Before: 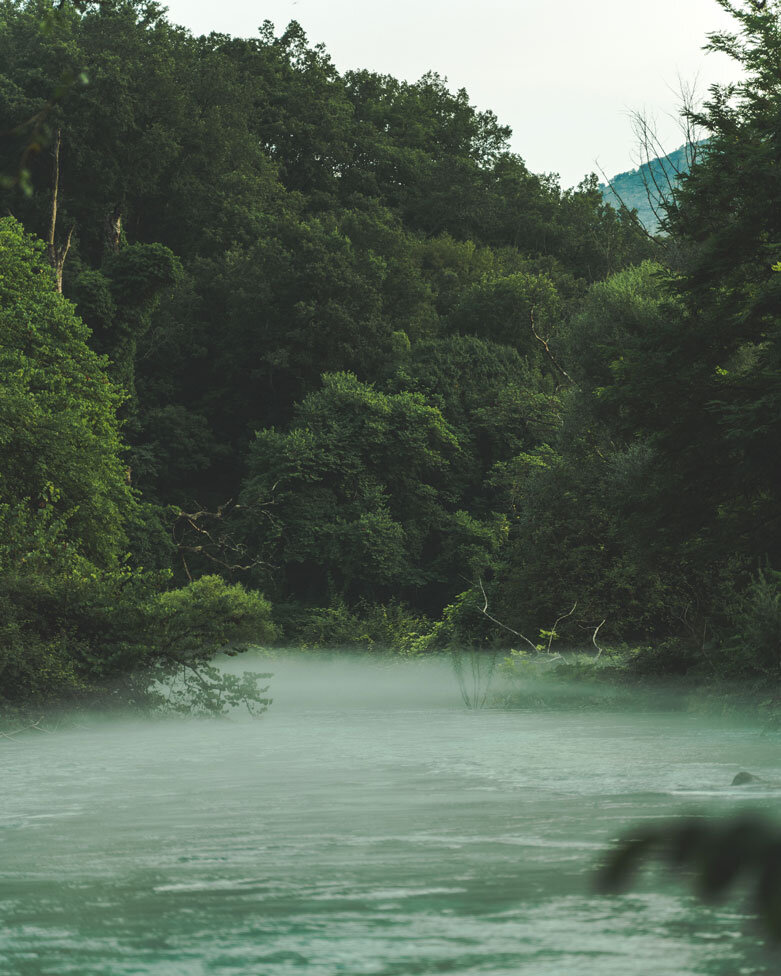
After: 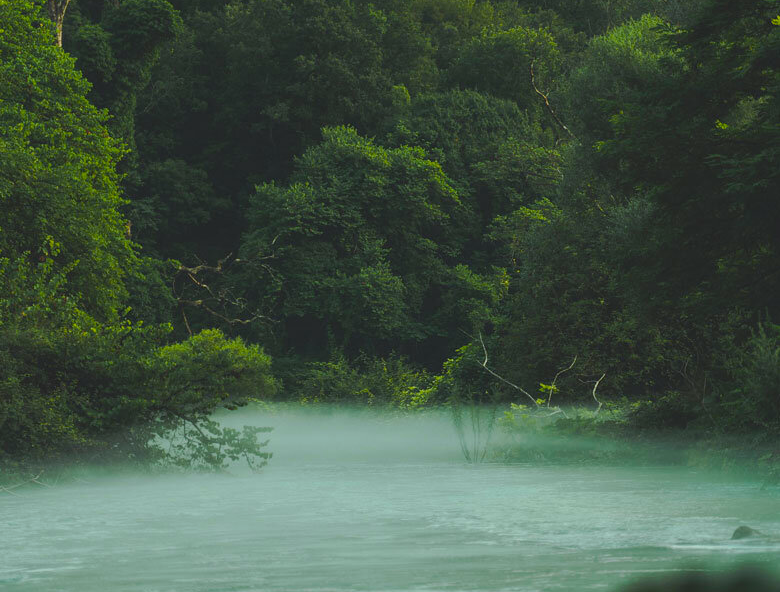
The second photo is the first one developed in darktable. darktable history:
contrast brightness saturation: saturation -0.04
crop and rotate: top 25.357%, bottom 13.942%
white balance: red 0.98, blue 1.034
color balance rgb: linear chroma grading › global chroma 15%, perceptual saturation grading › global saturation 30%
